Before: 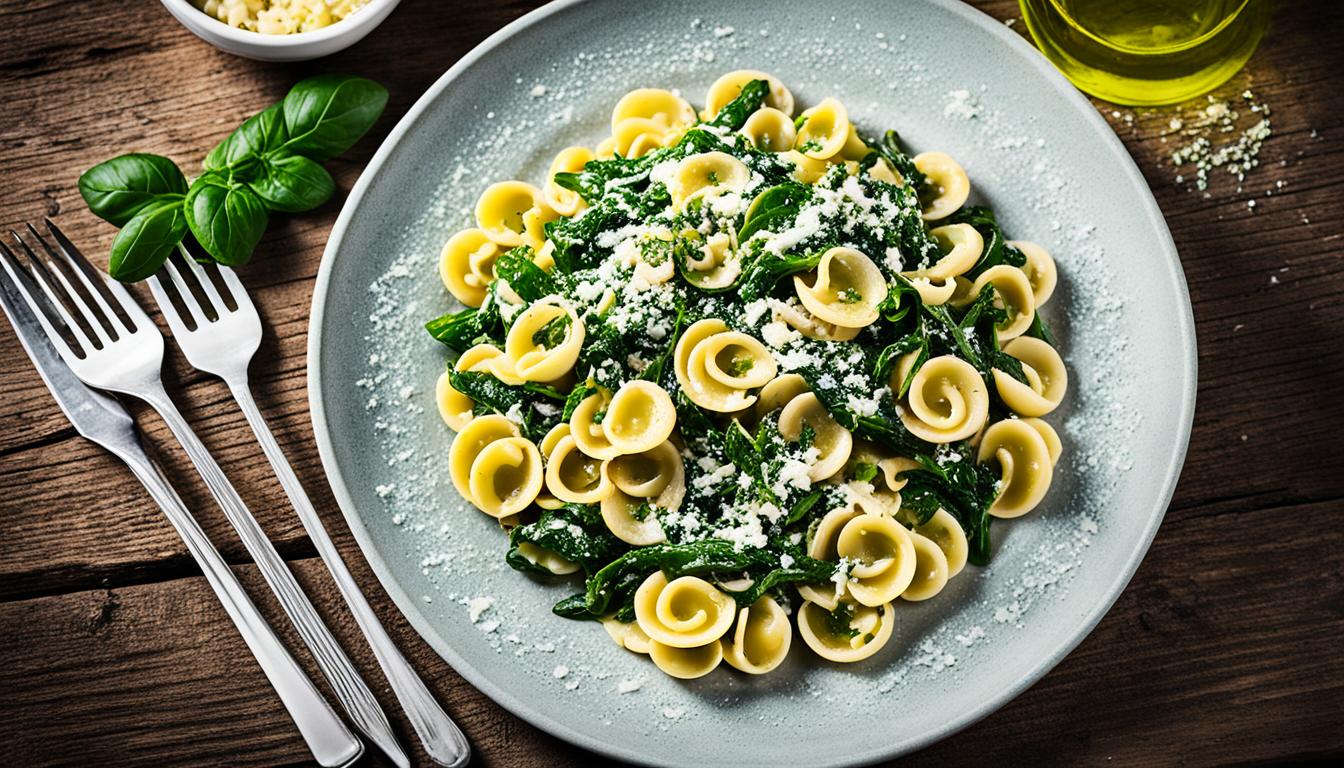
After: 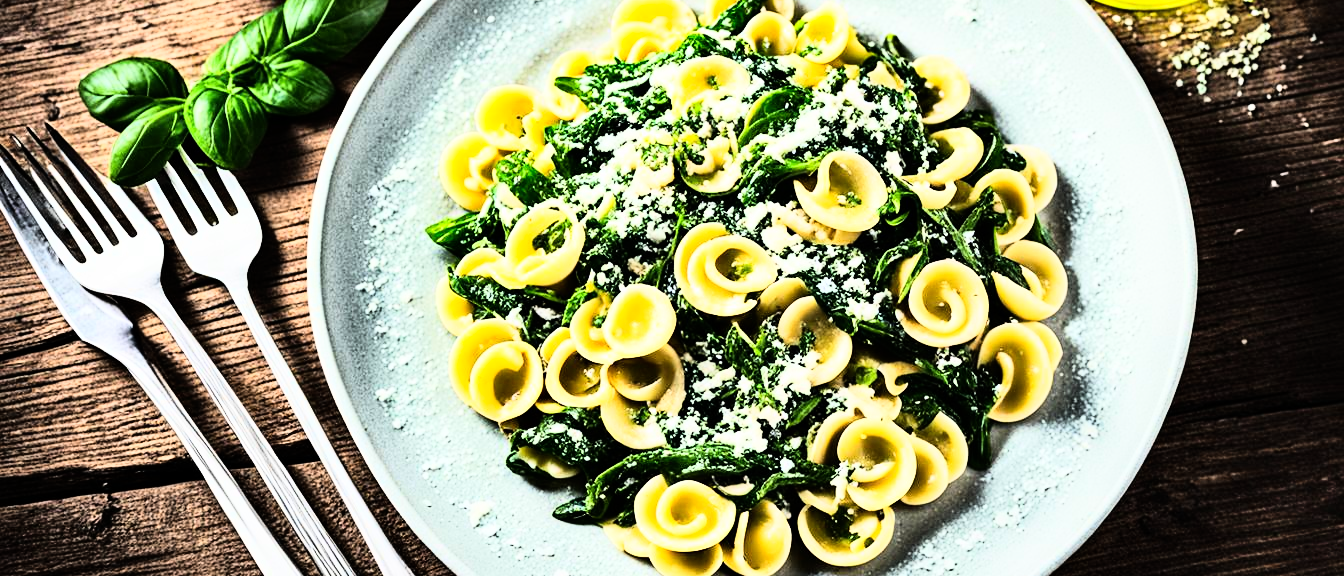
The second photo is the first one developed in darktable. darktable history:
crop and rotate: top 12.5%, bottom 12.5%
shadows and highlights: shadows 49, highlights -41, soften with gaussian
rgb curve: curves: ch0 [(0, 0) (0.21, 0.15) (0.24, 0.21) (0.5, 0.75) (0.75, 0.96) (0.89, 0.99) (1, 1)]; ch1 [(0, 0.02) (0.21, 0.13) (0.25, 0.2) (0.5, 0.67) (0.75, 0.9) (0.89, 0.97) (1, 1)]; ch2 [(0, 0.02) (0.21, 0.13) (0.25, 0.2) (0.5, 0.67) (0.75, 0.9) (0.89, 0.97) (1, 1)], compensate middle gray true
